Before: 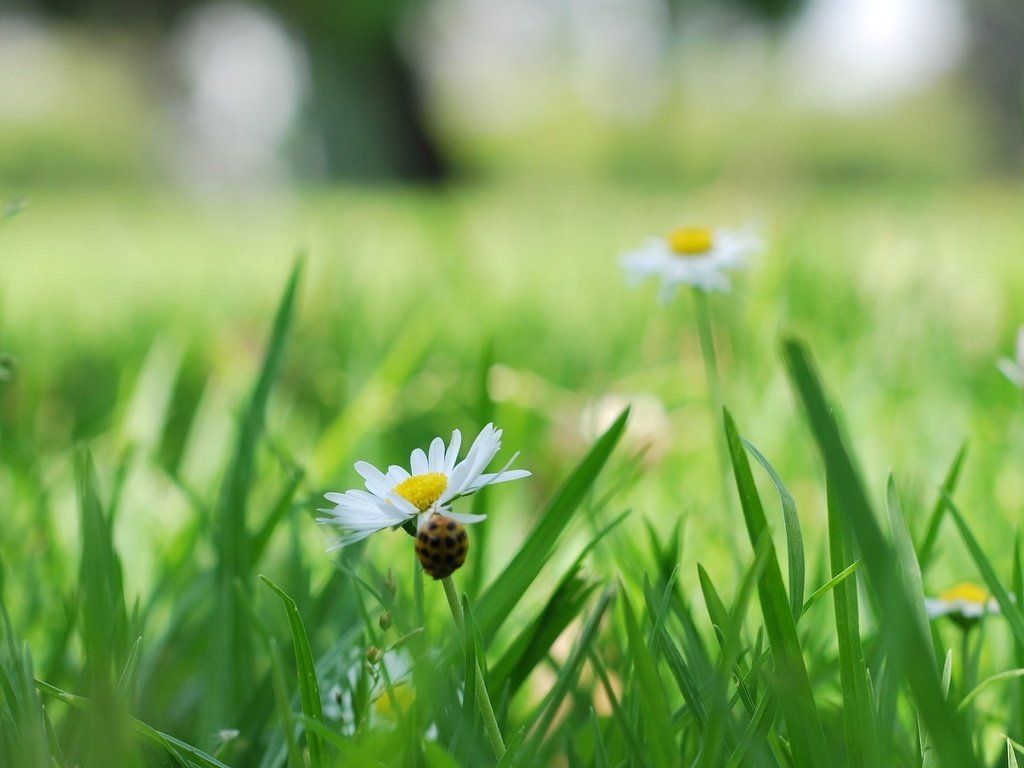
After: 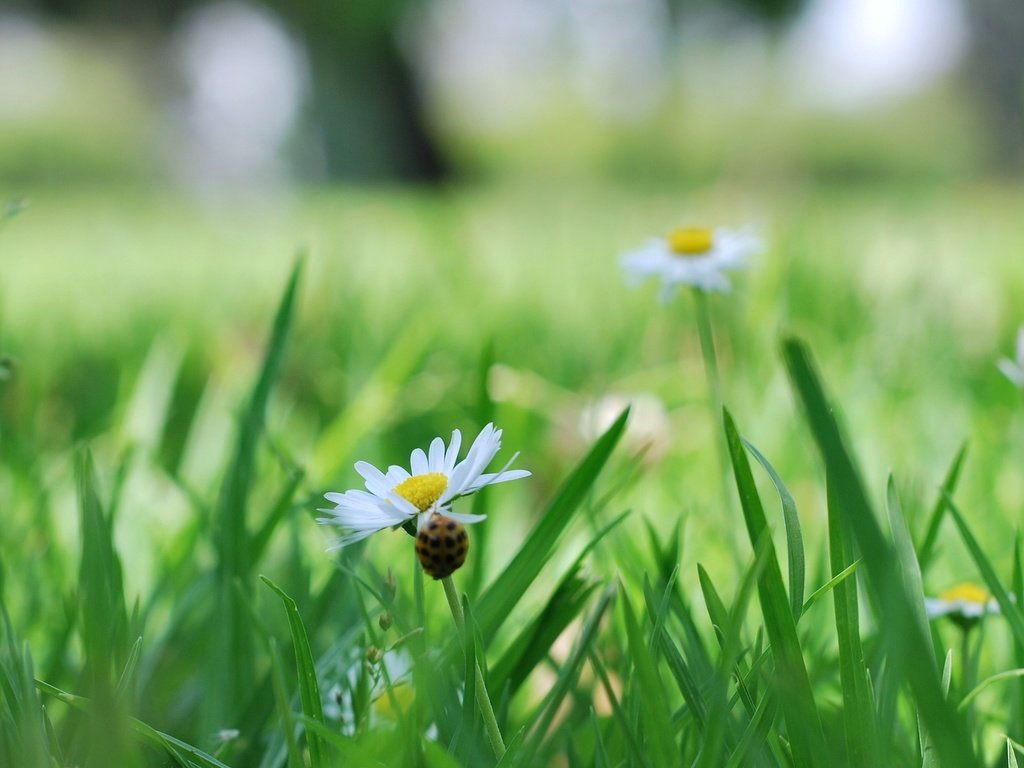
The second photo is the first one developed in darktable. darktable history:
shadows and highlights: shadows 48.01, highlights -40.92, soften with gaussian
color calibration: illuminant as shot in camera, x 0.358, y 0.373, temperature 4628.91 K
